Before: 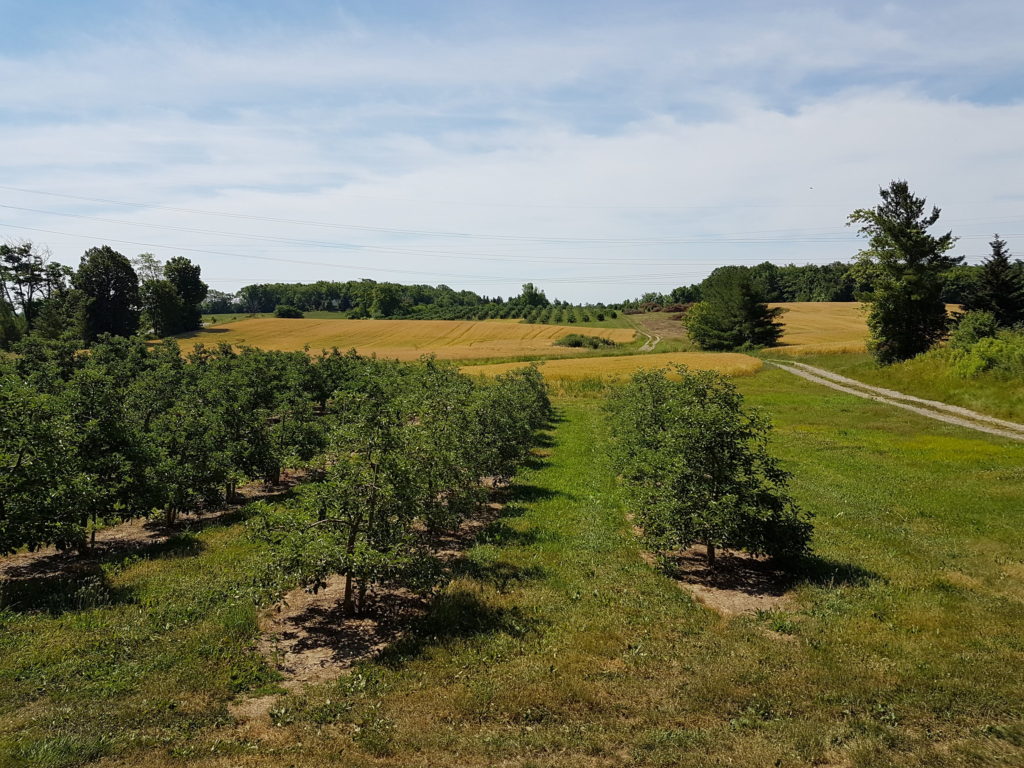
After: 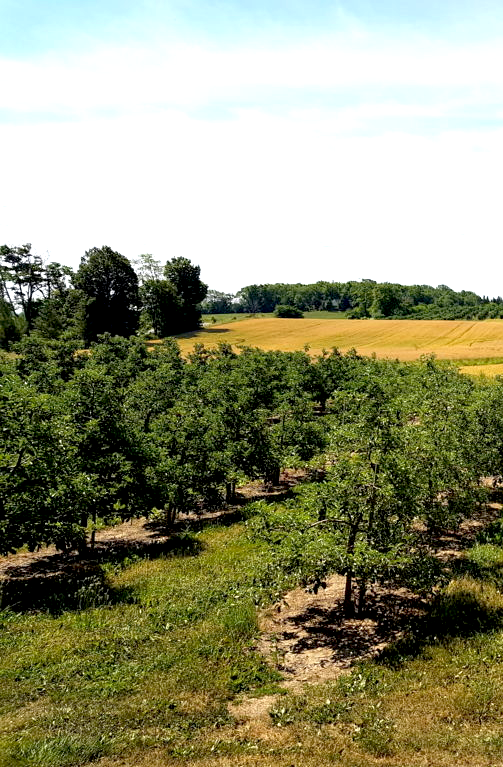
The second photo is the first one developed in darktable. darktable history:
crop and rotate: left 0%, top 0%, right 50.845%
exposure: black level correction 0.008, exposure 0.979 EV, compensate highlight preservation false
